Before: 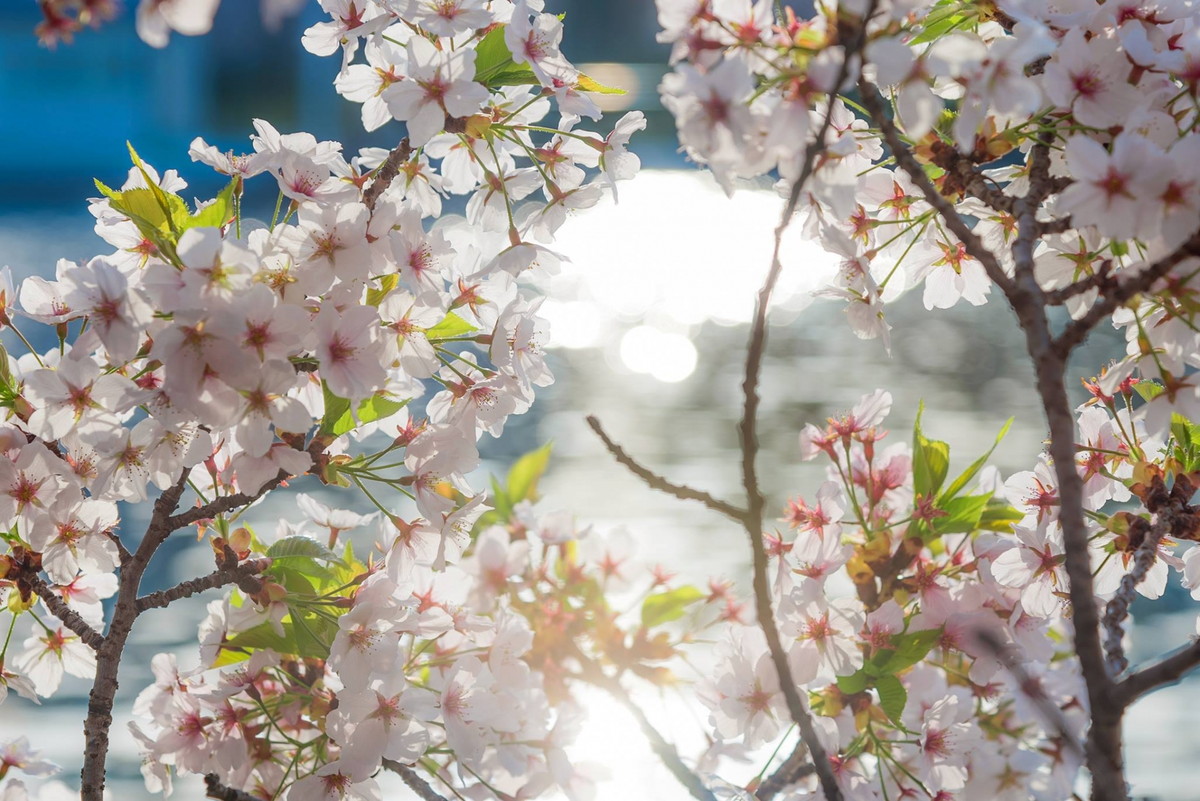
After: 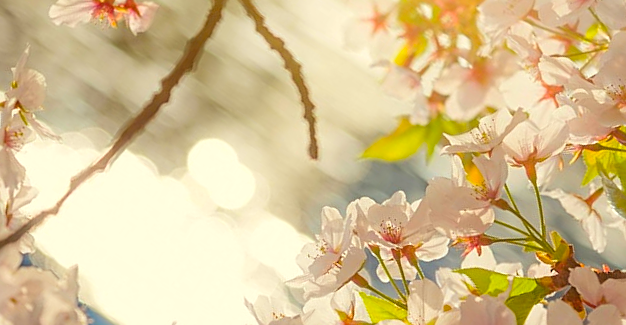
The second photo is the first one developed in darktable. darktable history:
color balance rgb: power › luminance 9.776%, power › chroma 2.827%, power › hue 57.9°, highlights gain › chroma 2.258%, highlights gain › hue 75.01°, linear chroma grading › global chroma 6.118%, perceptual saturation grading › global saturation 30.908%
crop and rotate: angle 146.98°, left 9.179%, top 15.662%, right 4.396%, bottom 17.005%
sharpen: on, module defaults
